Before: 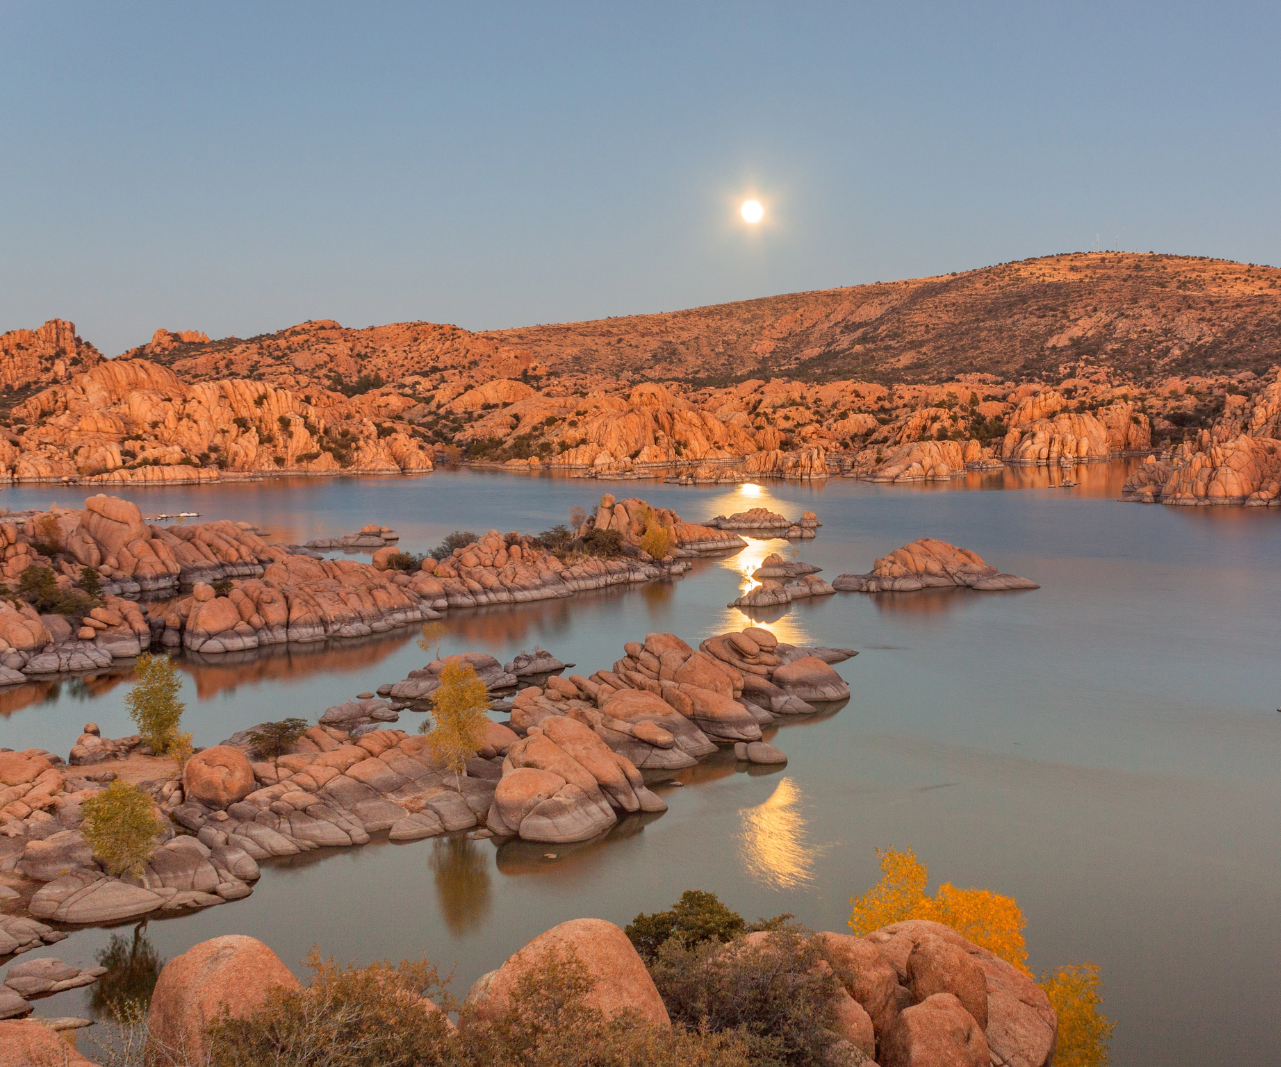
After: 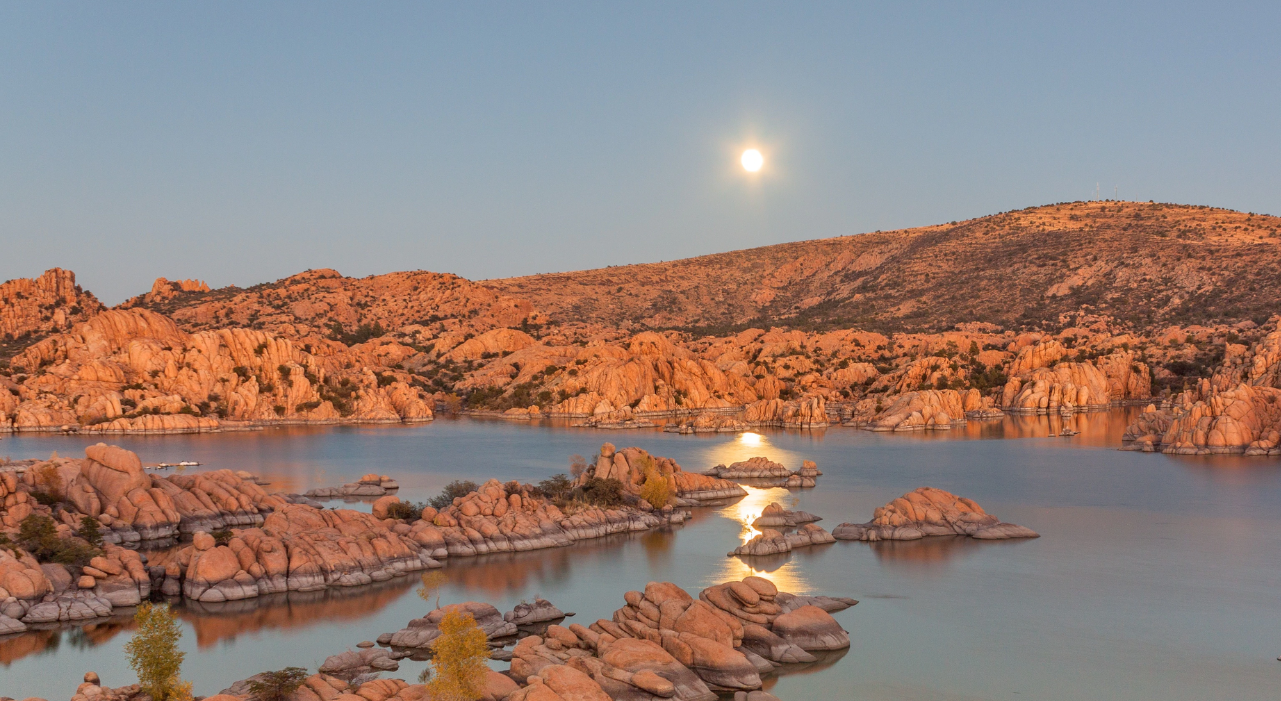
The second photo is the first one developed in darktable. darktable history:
crop and rotate: top 4.799%, bottom 29.416%
